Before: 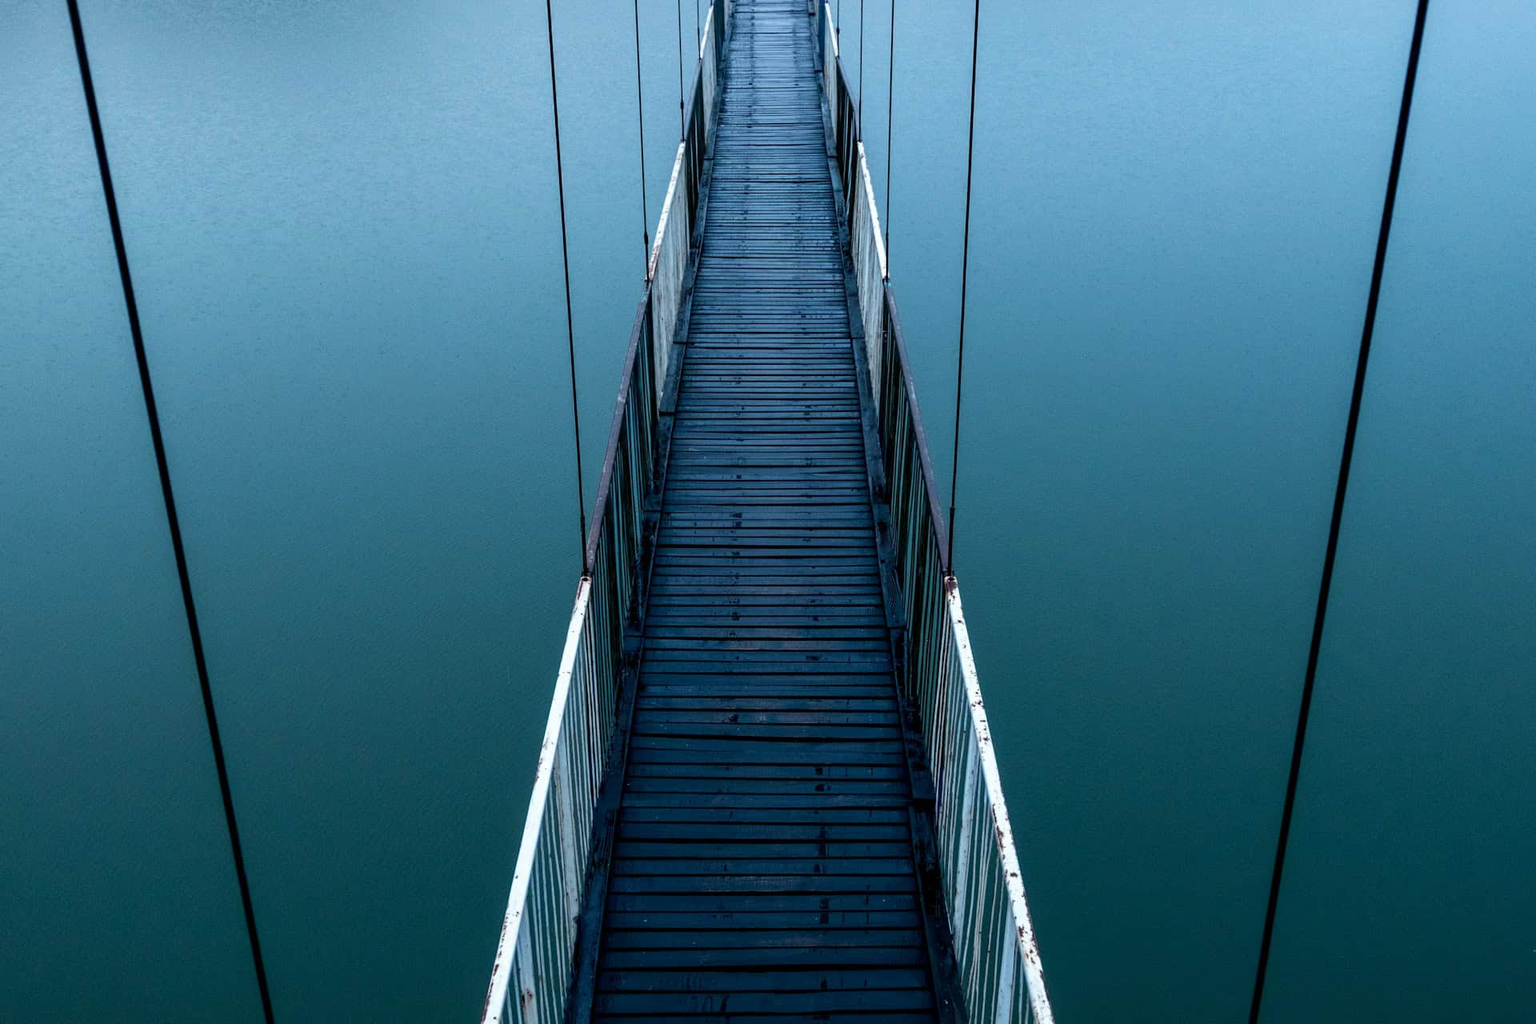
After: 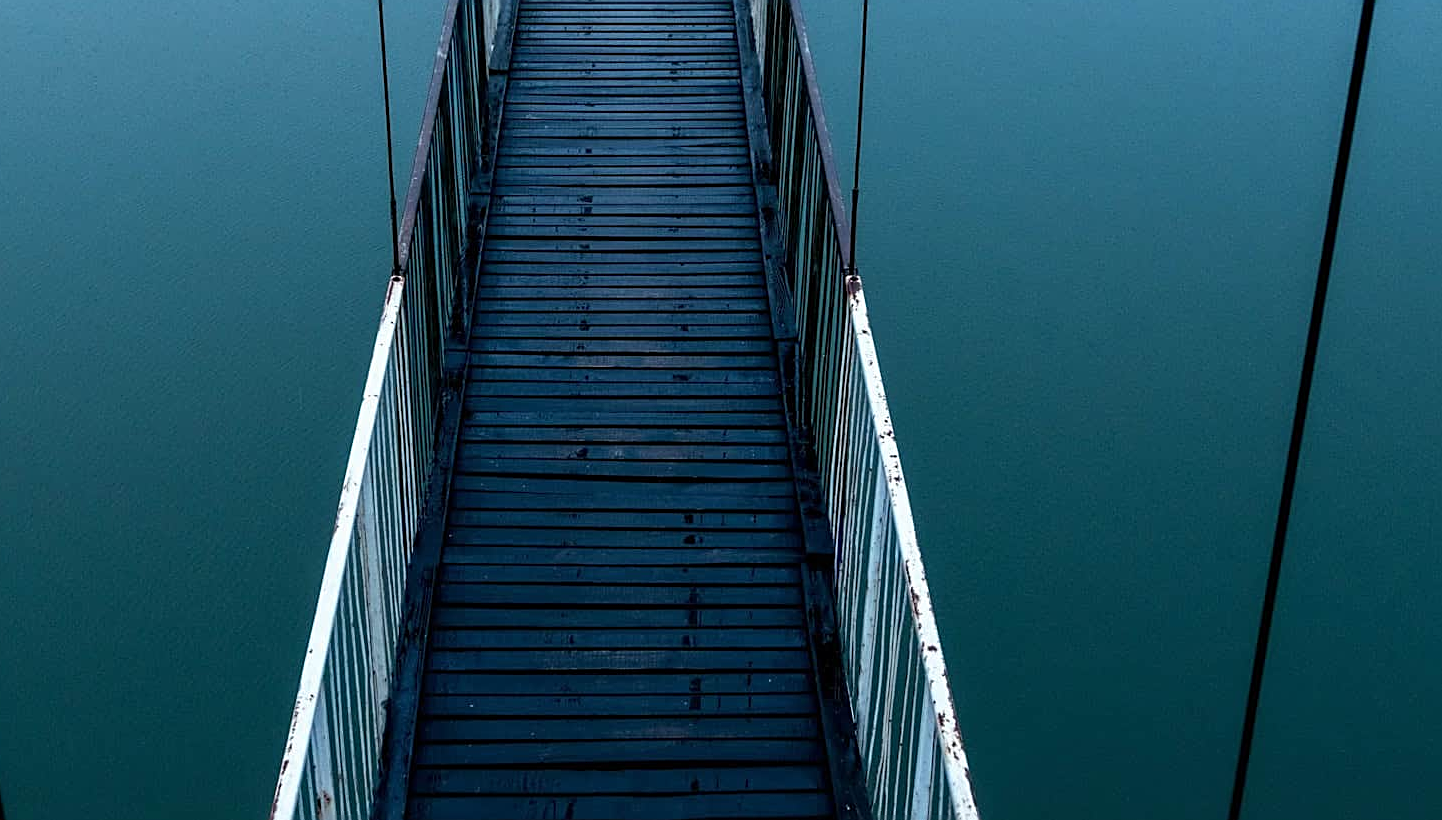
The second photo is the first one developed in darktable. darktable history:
crop and rotate: left 17.489%, top 34.821%, right 7.364%, bottom 1.04%
sharpen: amount 0.566
